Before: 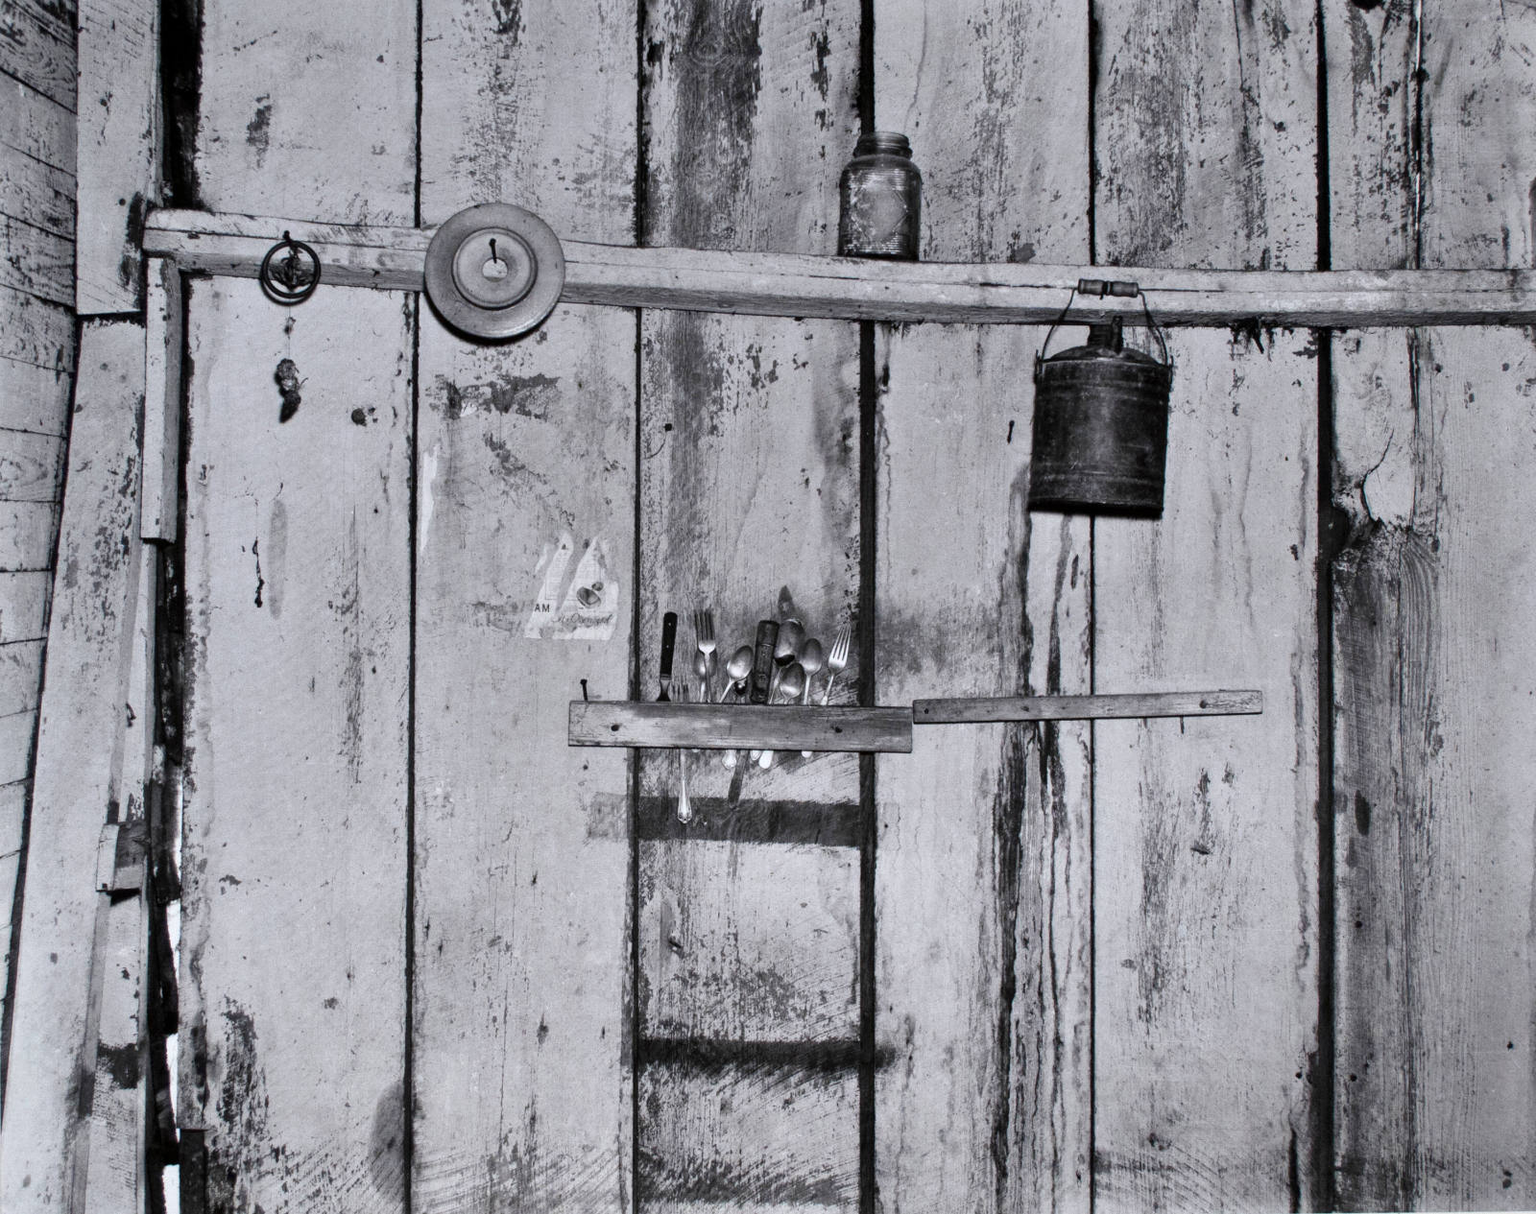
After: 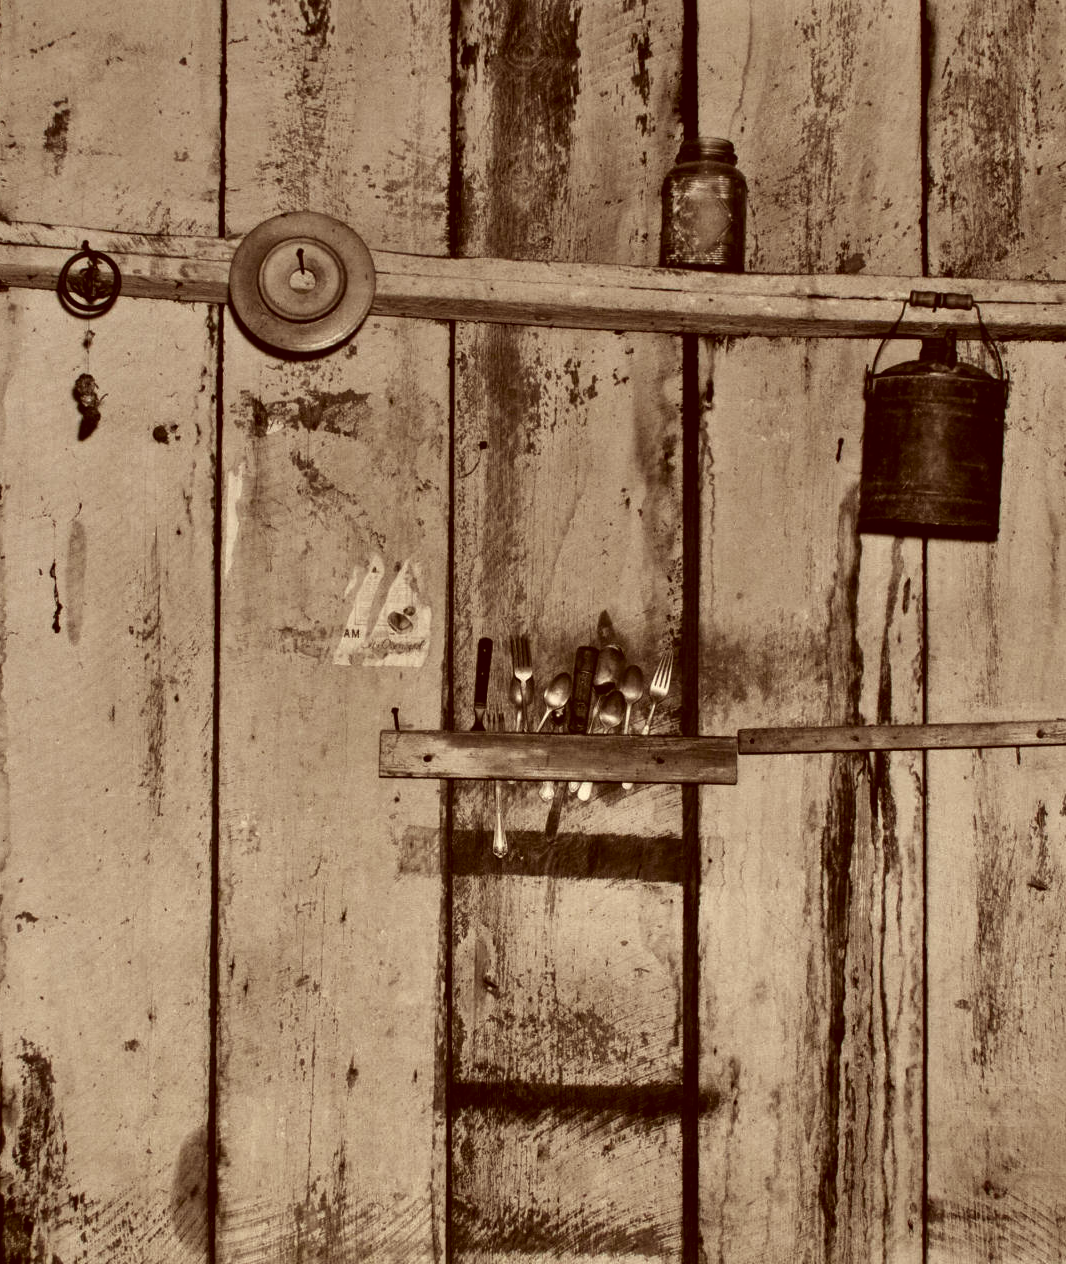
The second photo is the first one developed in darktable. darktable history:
contrast brightness saturation: brightness -0.2, saturation 0.08
crop and rotate: left 13.409%, right 19.924%
color correction: highlights a* 1.12, highlights b* 24.26, shadows a* 15.58, shadows b* 24.26
